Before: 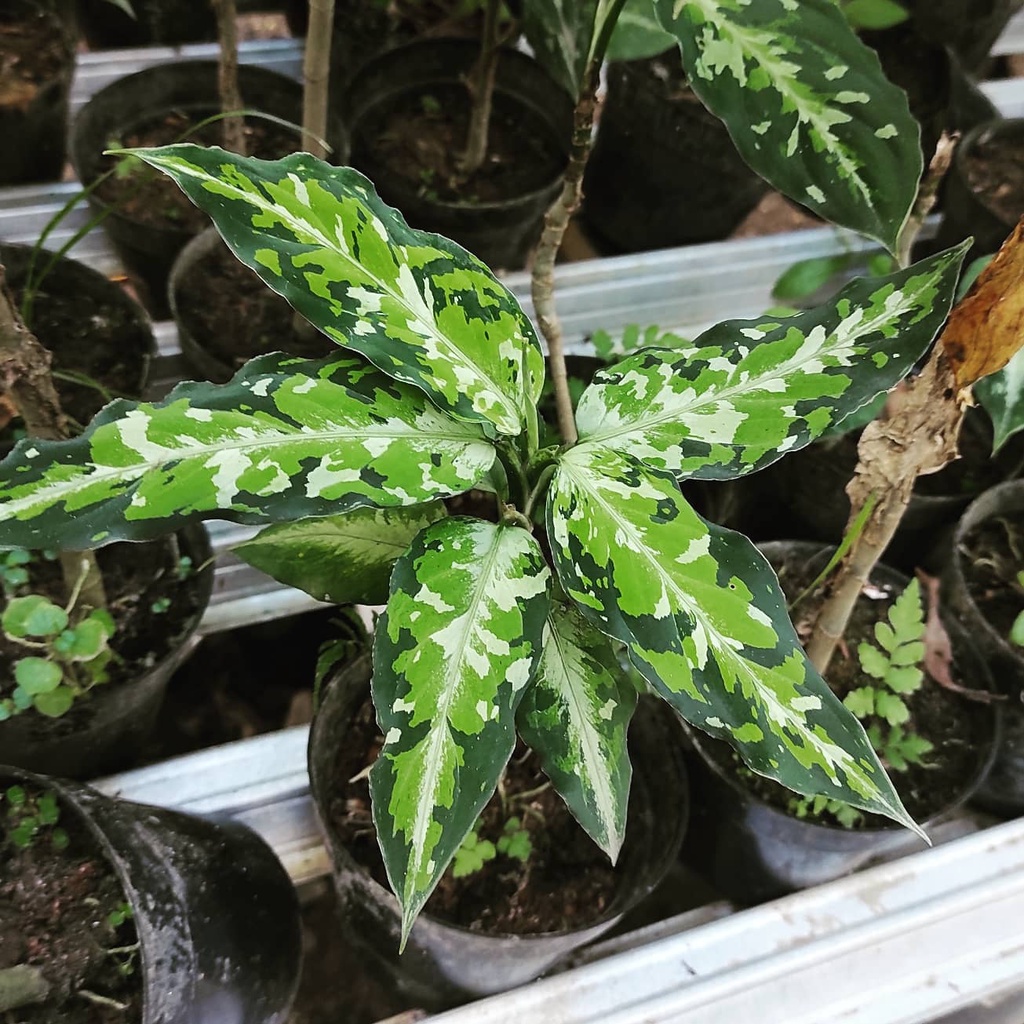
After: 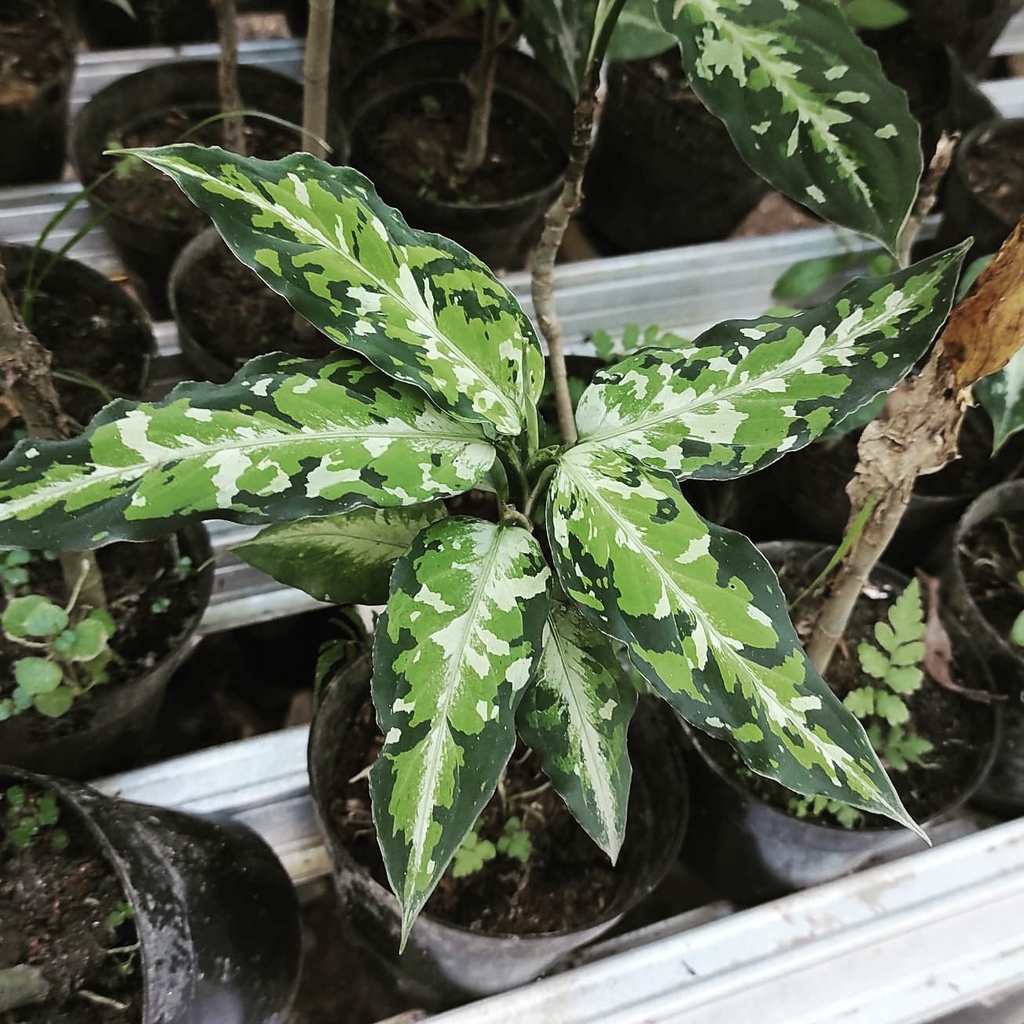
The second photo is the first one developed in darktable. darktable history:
contrast brightness saturation: contrast 0.06, brightness -0.01, saturation -0.23
